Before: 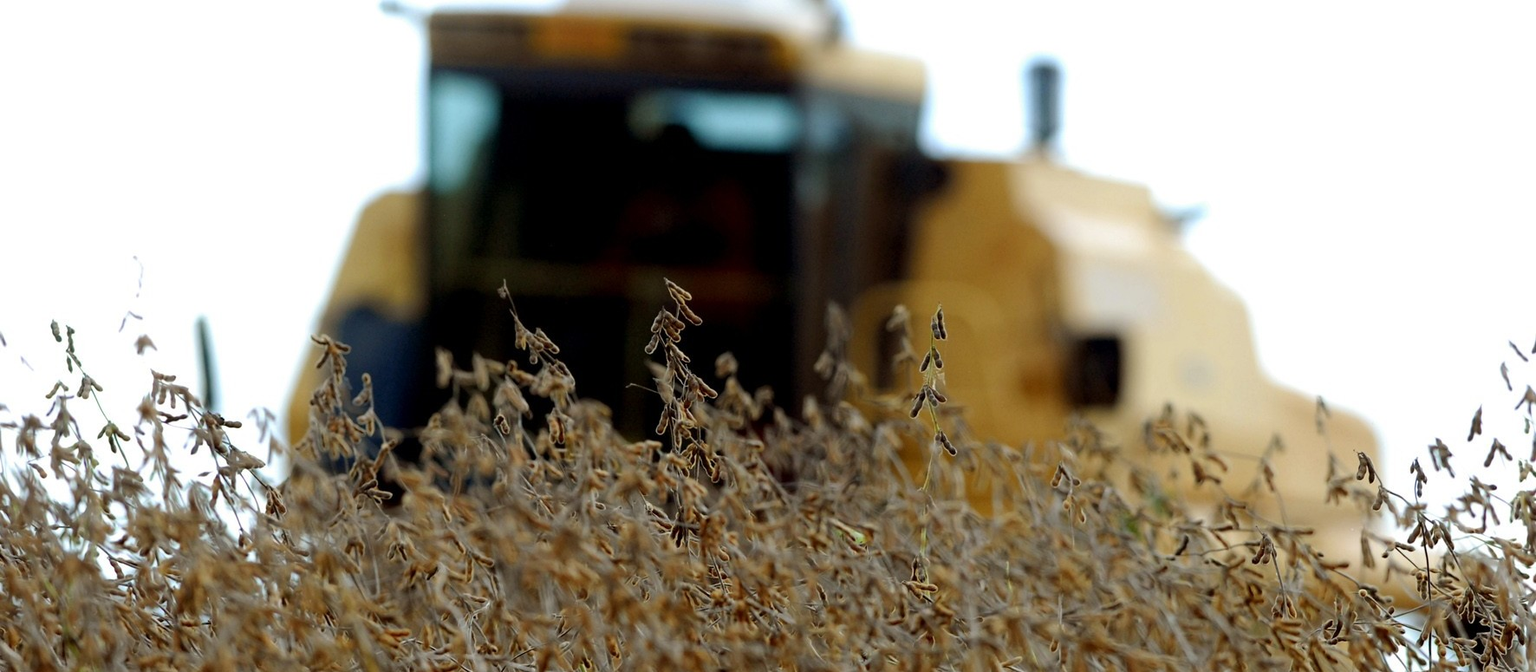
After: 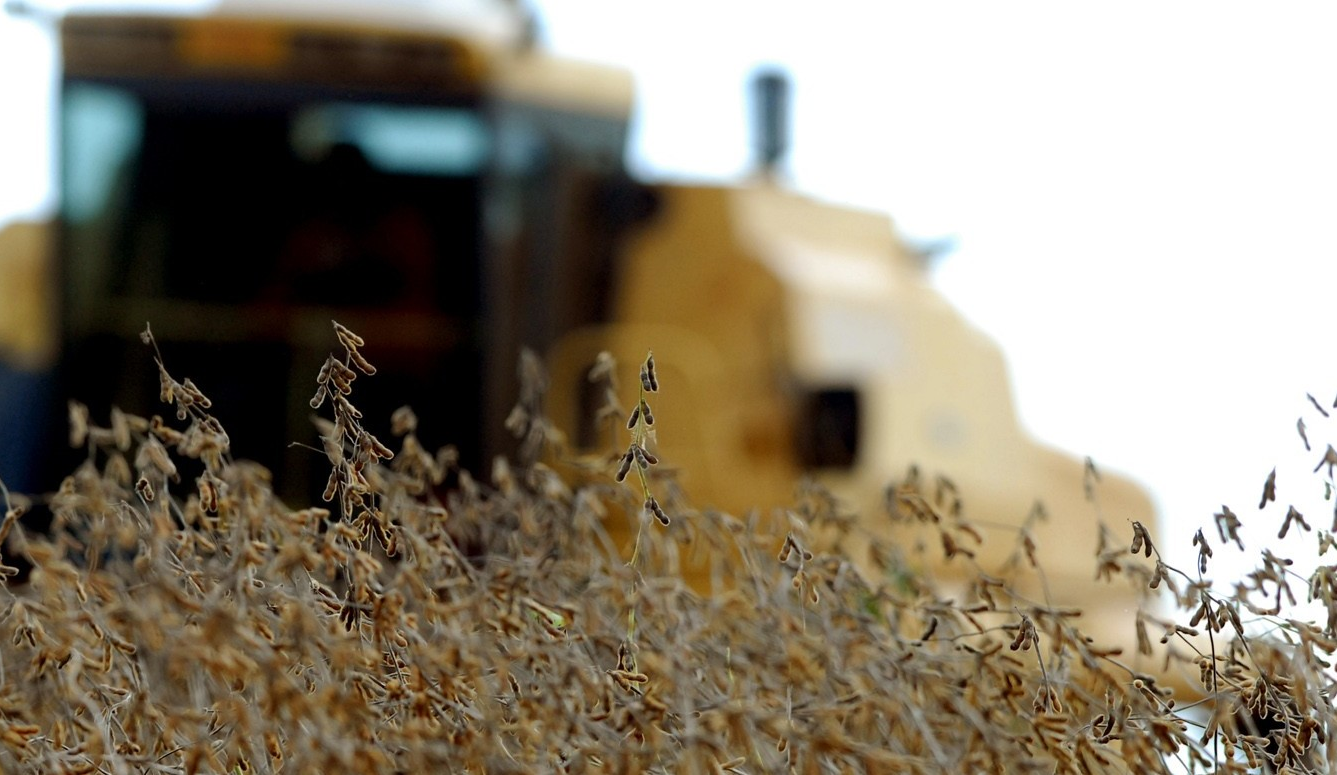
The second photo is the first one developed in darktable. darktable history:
crop and rotate: left 24.548%
